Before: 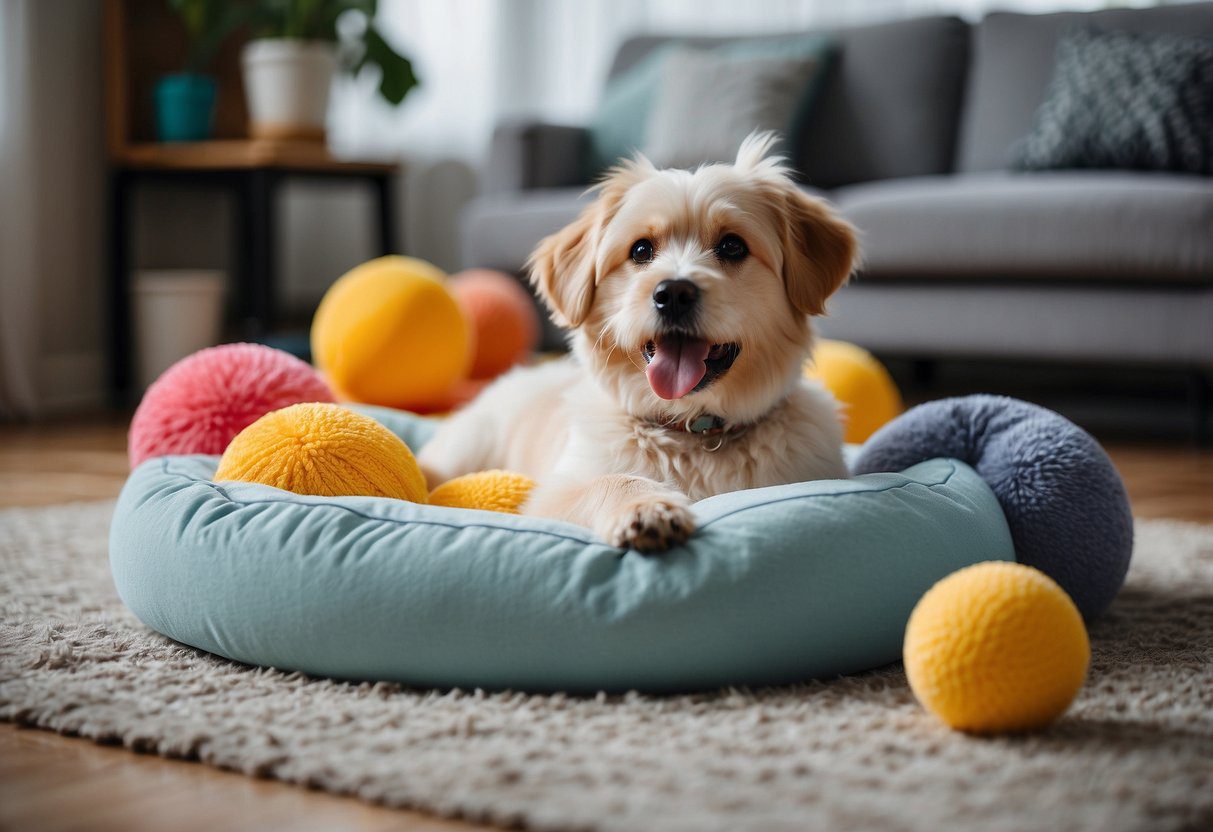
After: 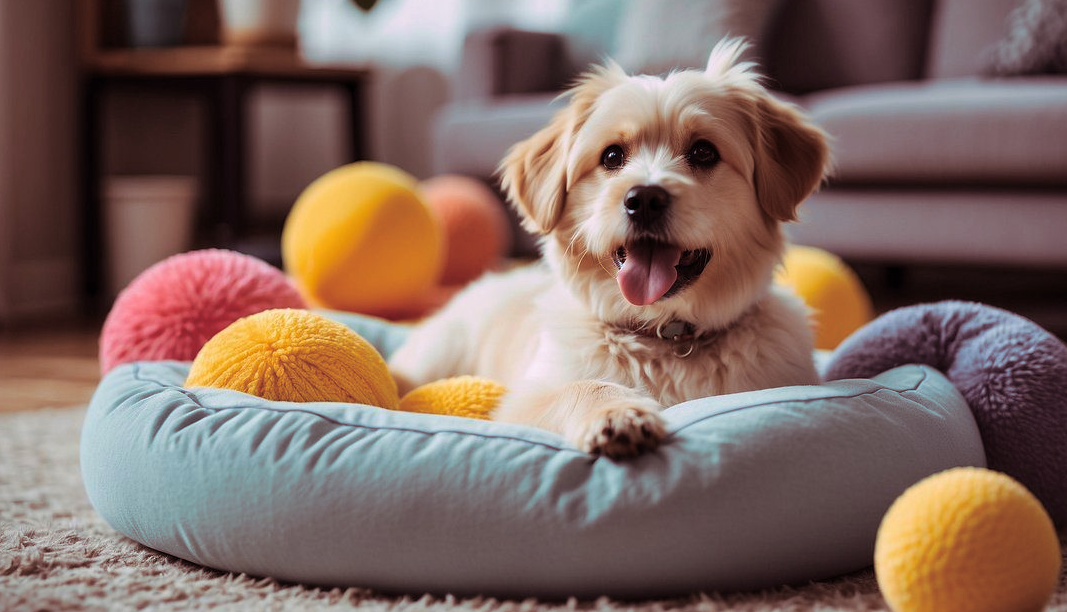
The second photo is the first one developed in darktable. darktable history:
split-toning: highlights › hue 298.8°, highlights › saturation 0.73, compress 41.76%
velvia: strength 15%
crop and rotate: left 2.425%, top 11.305%, right 9.6%, bottom 15.08%
